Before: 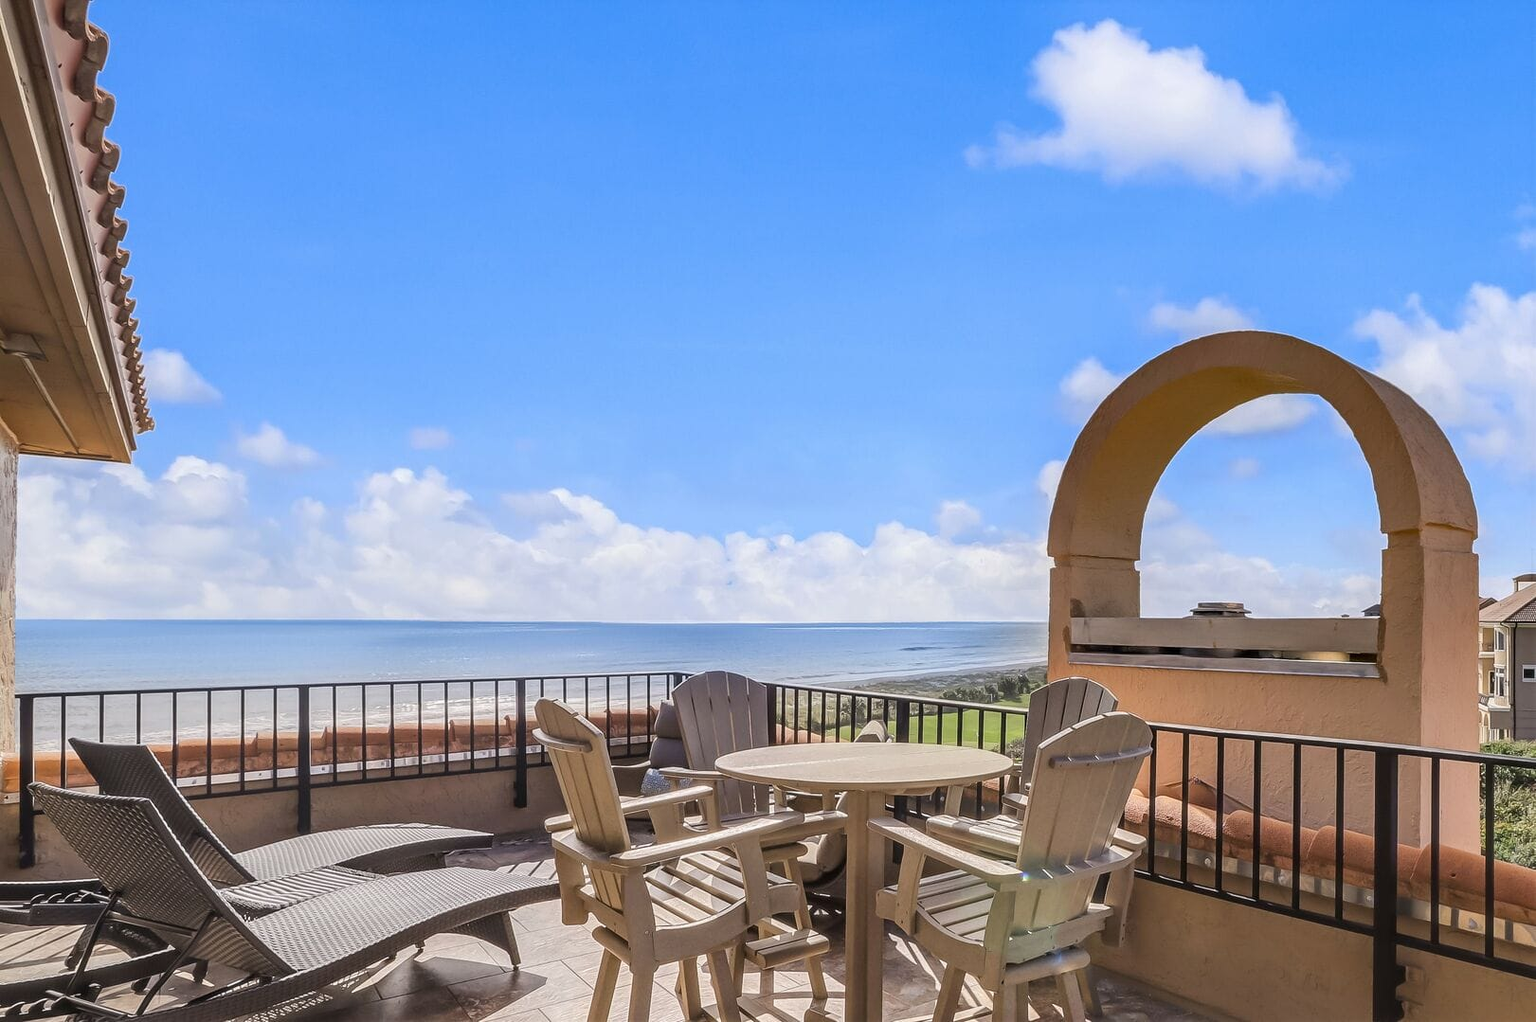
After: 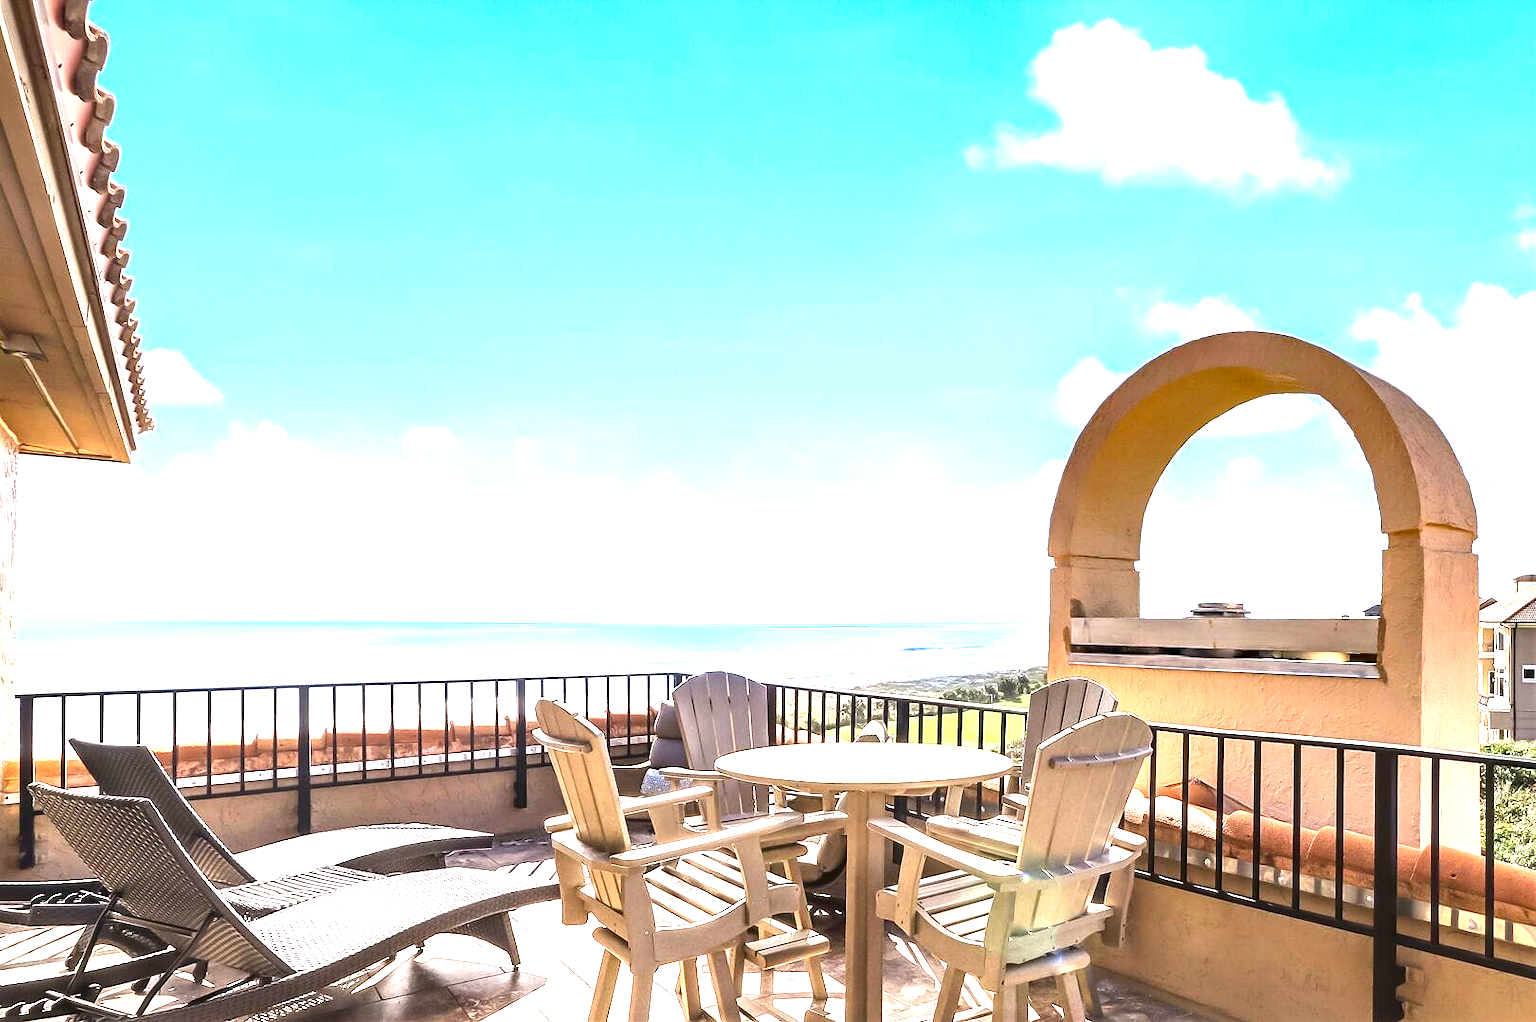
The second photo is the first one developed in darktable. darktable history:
exposure: black level correction 0, exposure 1.75 EV, compensate exposure bias true, compensate highlight preservation false
contrast brightness saturation: contrast 0.07, brightness -0.14, saturation 0.11
tone equalizer: on, module defaults
